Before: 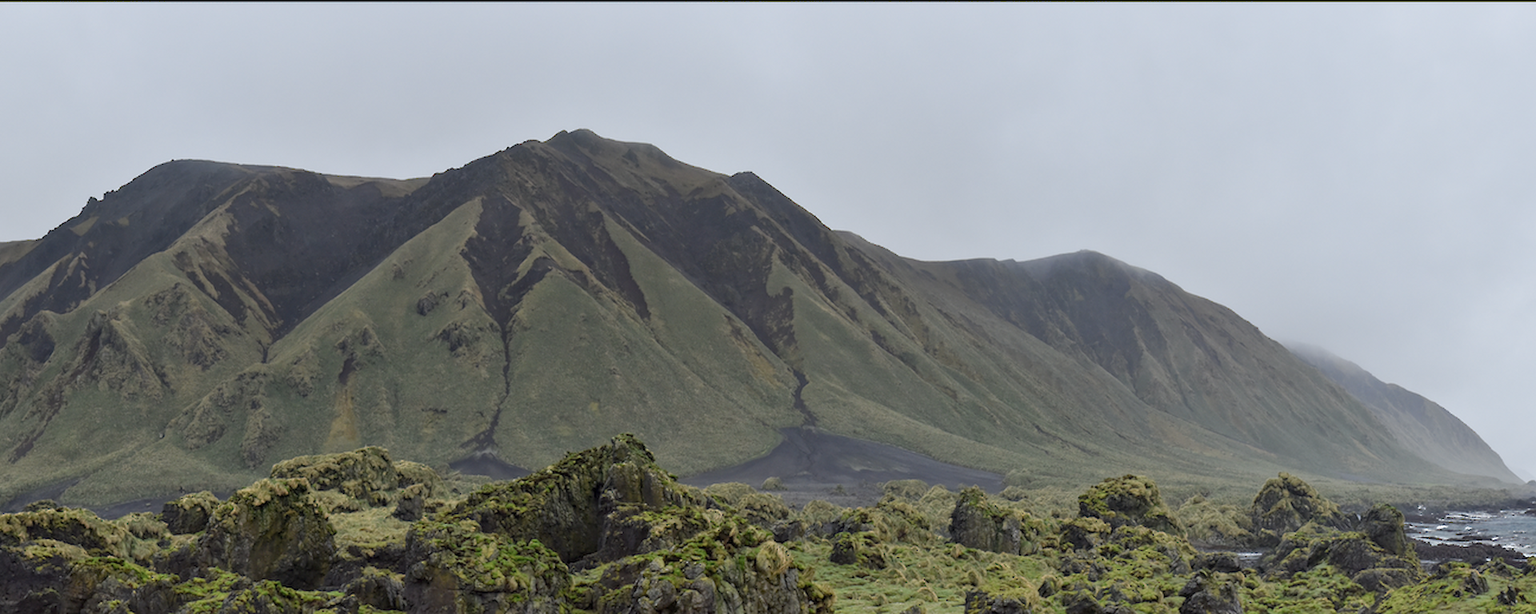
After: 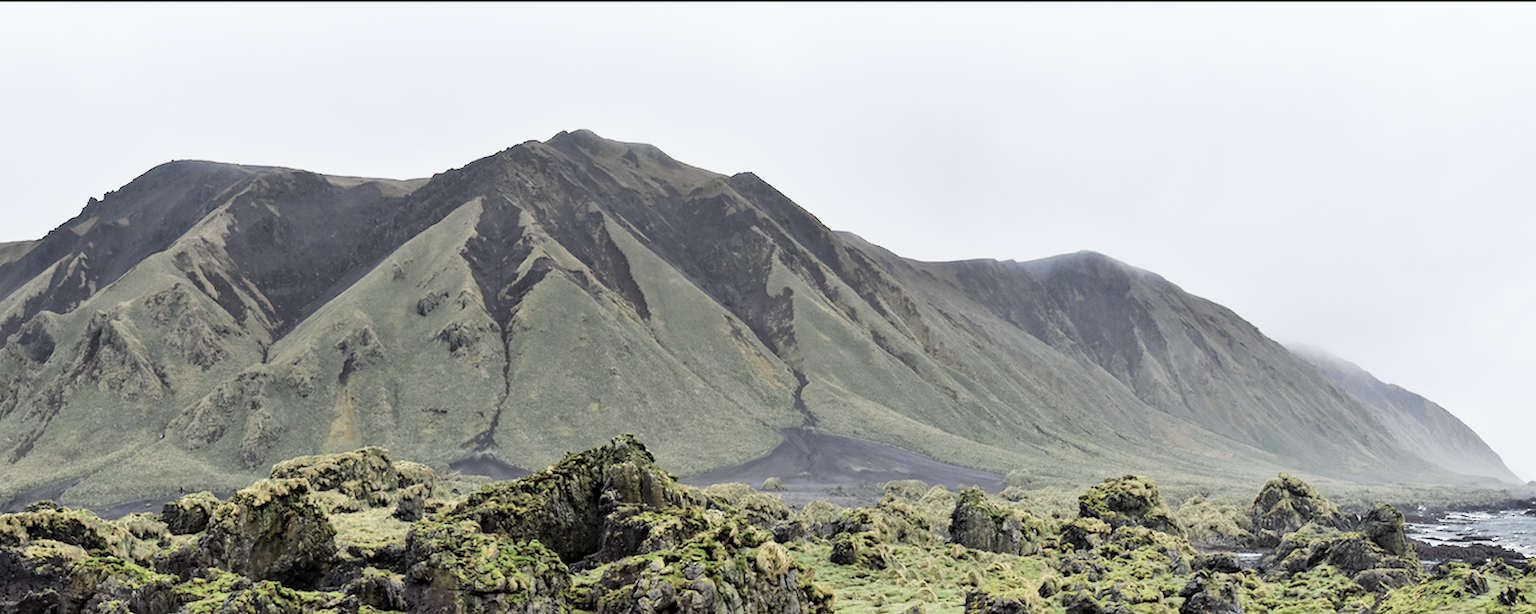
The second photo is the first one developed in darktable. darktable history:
contrast brightness saturation: saturation -0.17
exposure: black level correction 0, exposure 1.1 EV, compensate exposure bias true, compensate highlight preservation false
shadows and highlights: low approximation 0.01, soften with gaussian
filmic rgb: black relative exposure -5 EV, white relative exposure 3.5 EV, hardness 3.19, contrast 1.3, highlights saturation mix -50%
